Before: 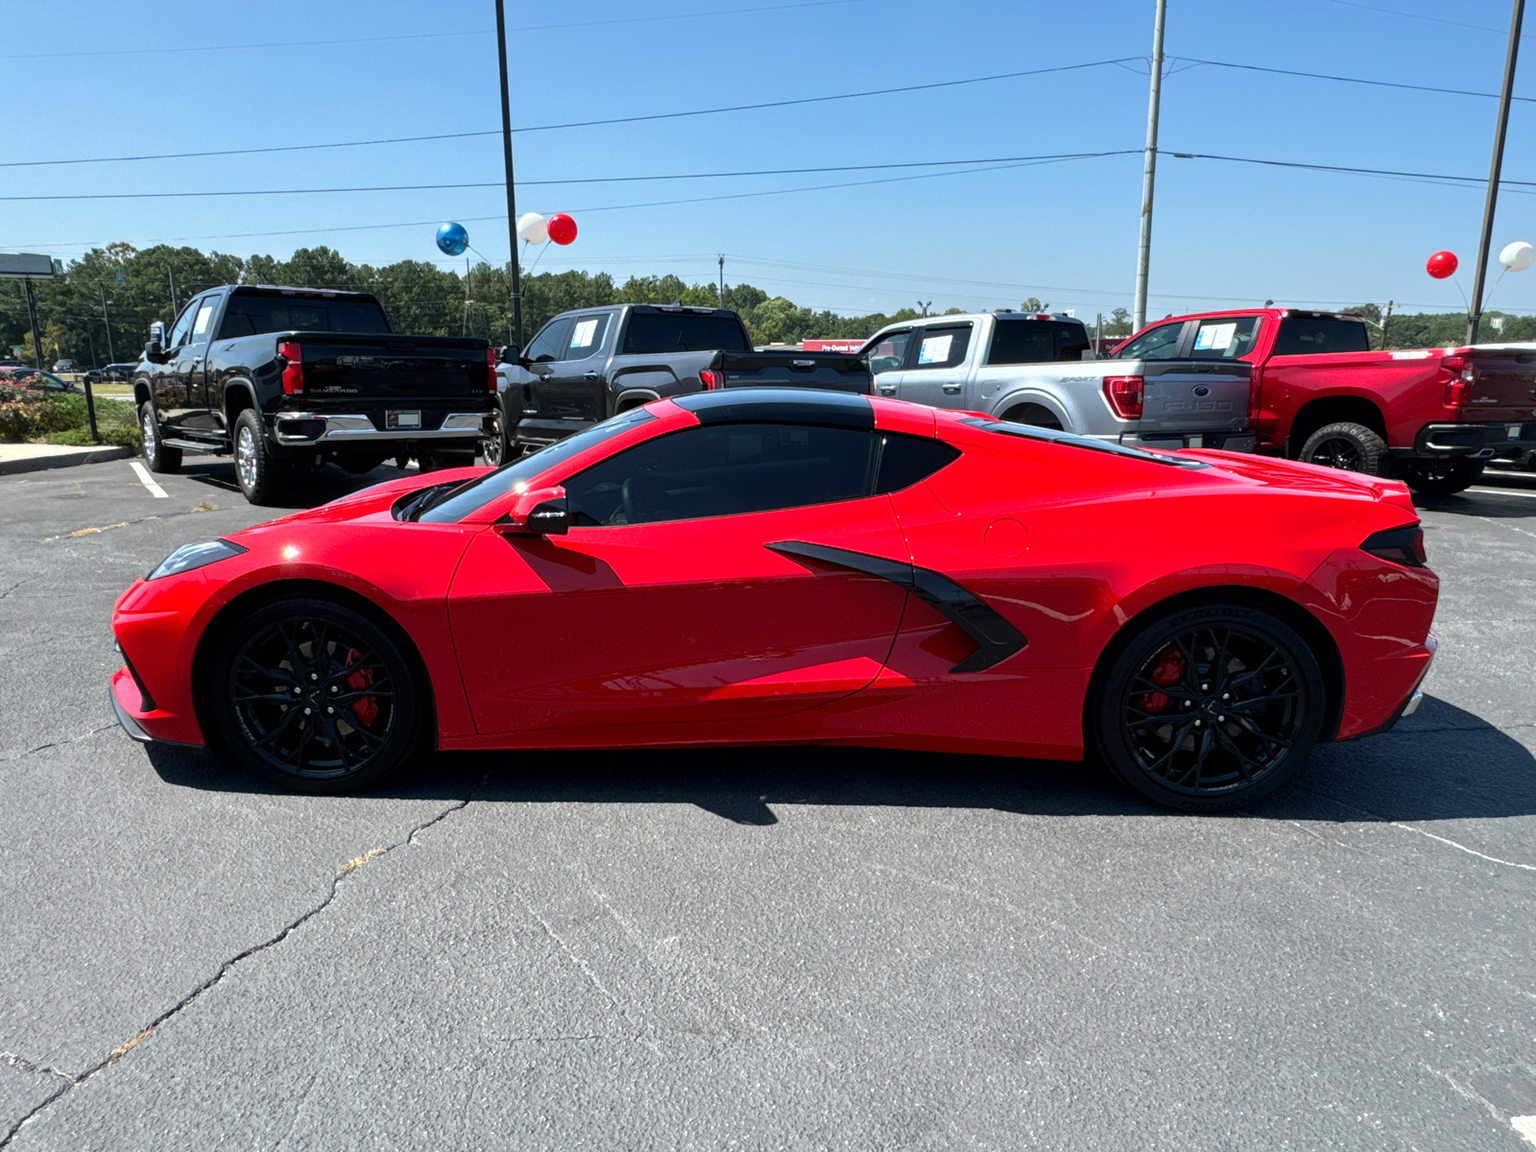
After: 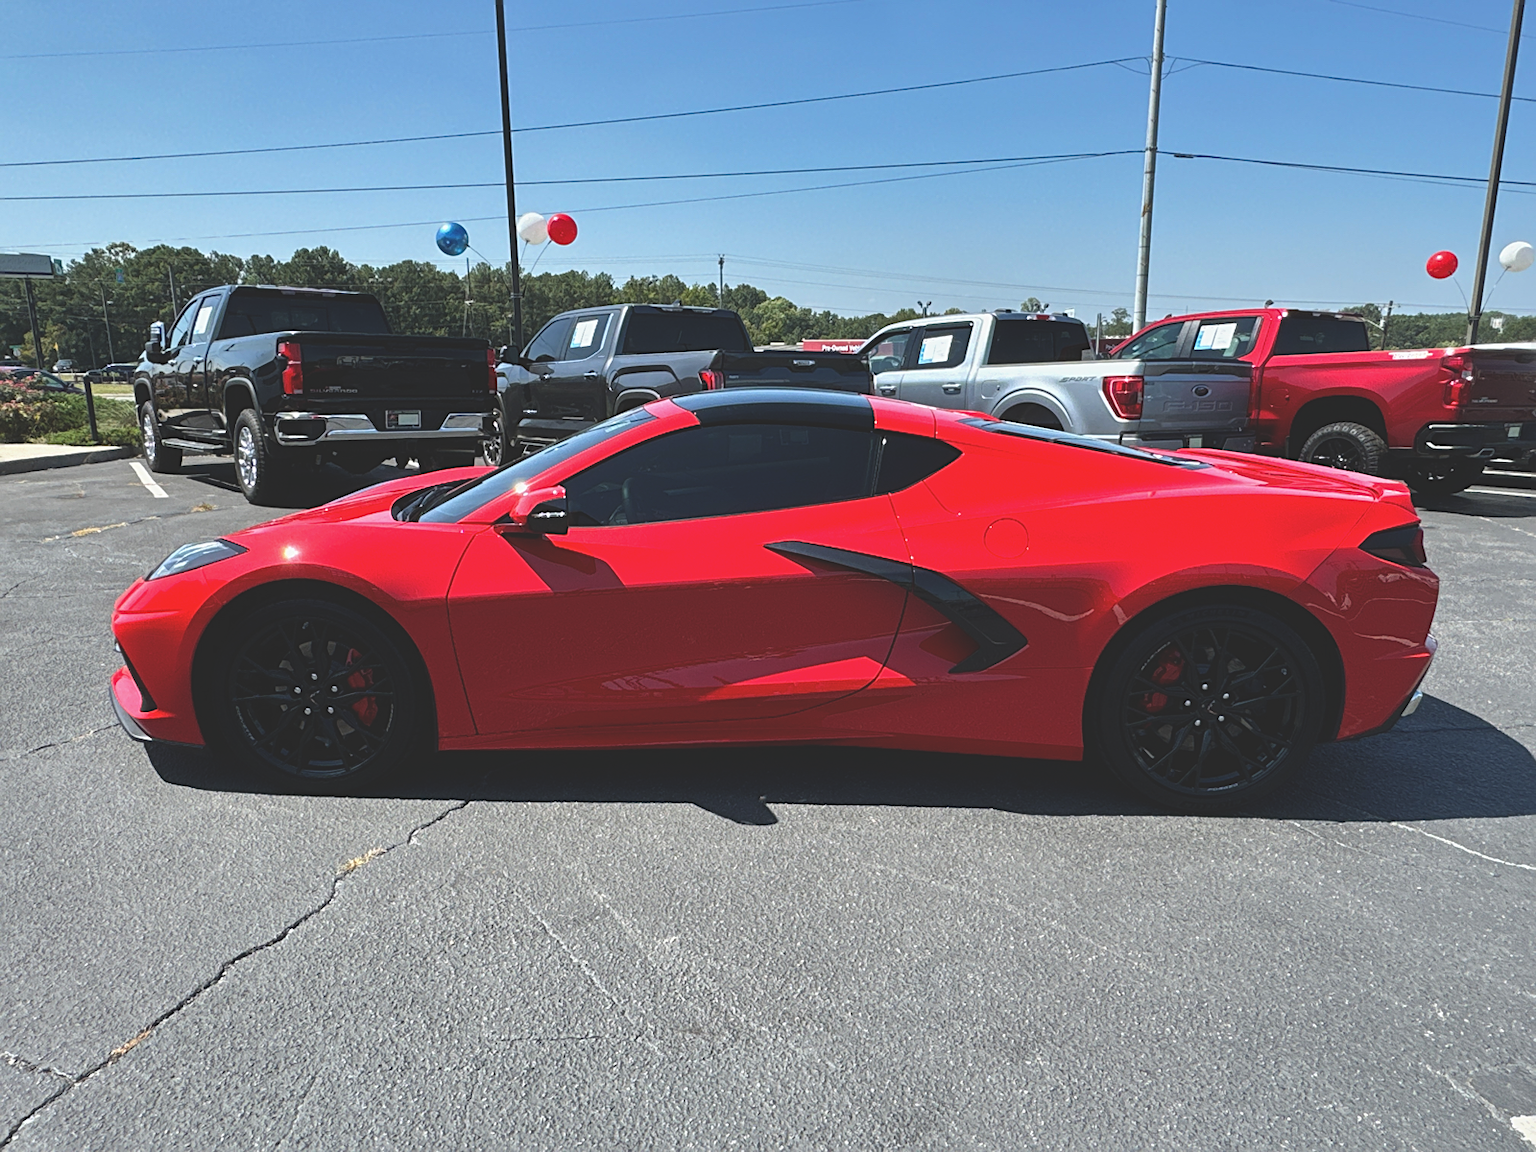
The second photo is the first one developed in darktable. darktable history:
sharpen: on, module defaults
exposure: black level correction -0.024, exposure -0.119 EV, compensate highlight preservation false
shadows and highlights: shadows 5.21, soften with gaussian
